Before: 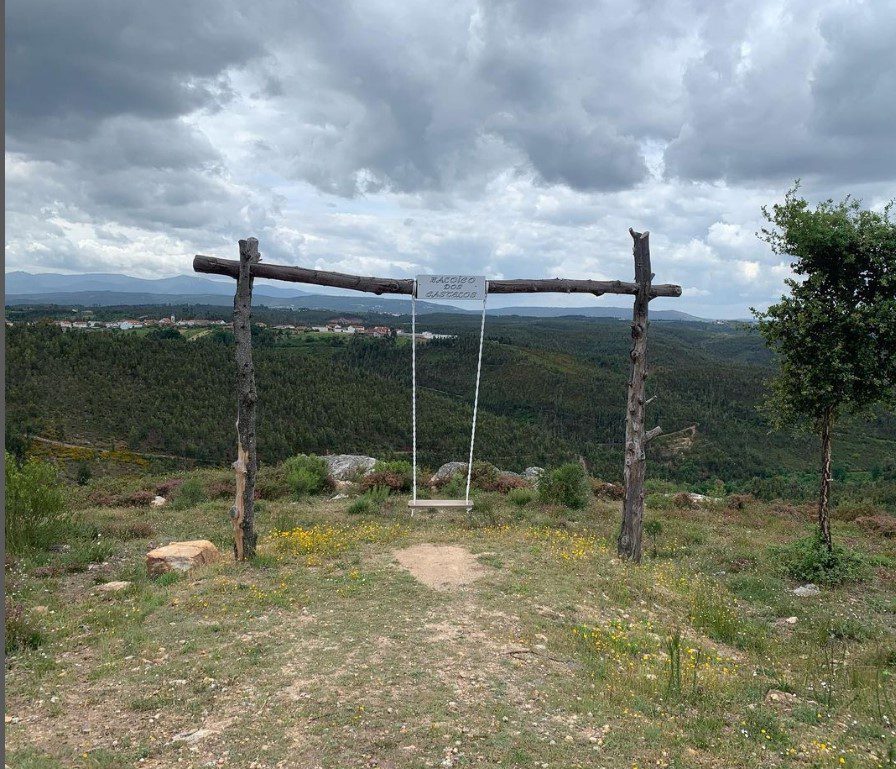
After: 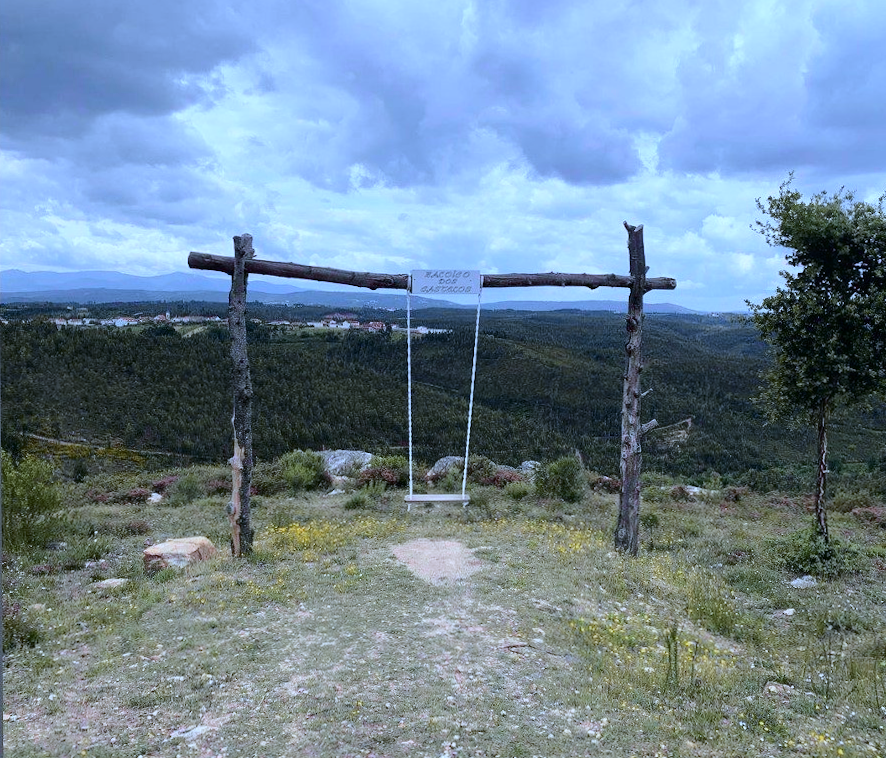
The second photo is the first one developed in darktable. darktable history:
white balance: red 0.871, blue 1.249
bloom: size 9%, threshold 100%, strength 7%
tone curve: curves: ch0 [(0, 0) (0.105, 0.068) (0.181, 0.14) (0.28, 0.259) (0.384, 0.404) (0.485, 0.531) (0.638, 0.681) (0.87, 0.883) (1, 0.977)]; ch1 [(0, 0) (0.161, 0.092) (0.35, 0.33) (0.379, 0.401) (0.456, 0.469) (0.501, 0.499) (0.516, 0.524) (0.562, 0.569) (0.635, 0.646) (1, 1)]; ch2 [(0, 0) (0.371, 0.362) (0.437, 0.437) (0.5, 0.5) (0.53, 0.524) (0.56, 0.561) (0.622, 0.606) (1, 1)], color space Lab, independent channels, preserve colors none
rotate and perspective: rotation -0.45°, automatic cropping original format, crop left 0.008, crop right 0.992, crop top 0.012, crop bottom 0.988
tone equalizer: -7 EV 0.13 EV, smoothing diameter 25%, edges refinement/feathering 10, preserve details guided filter
